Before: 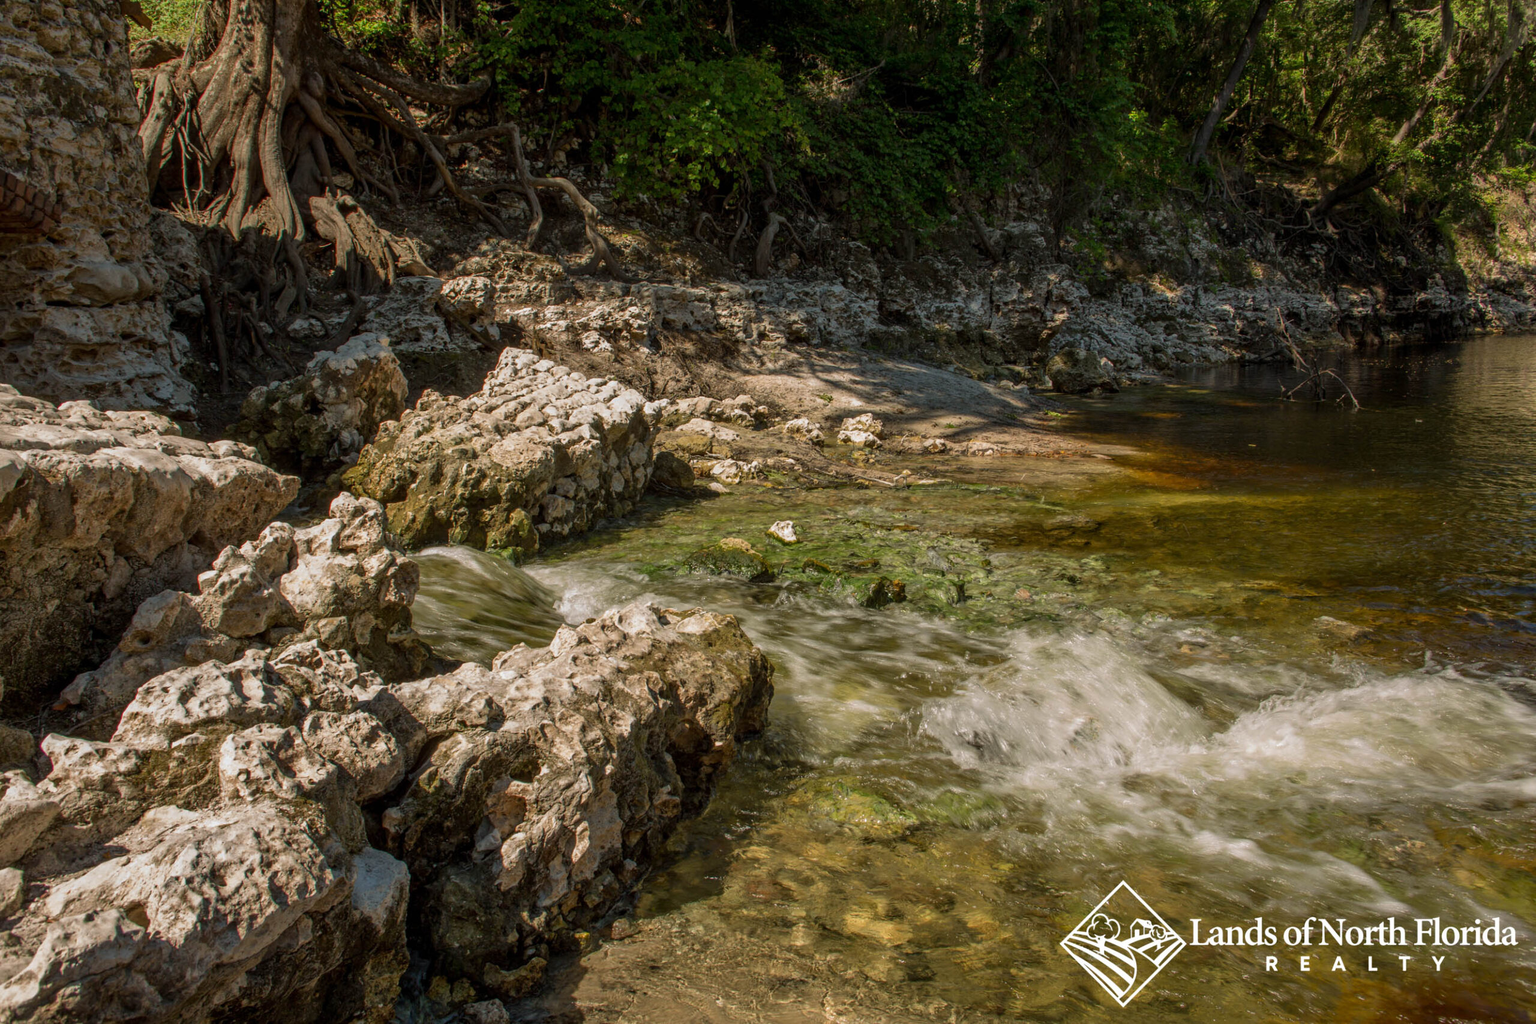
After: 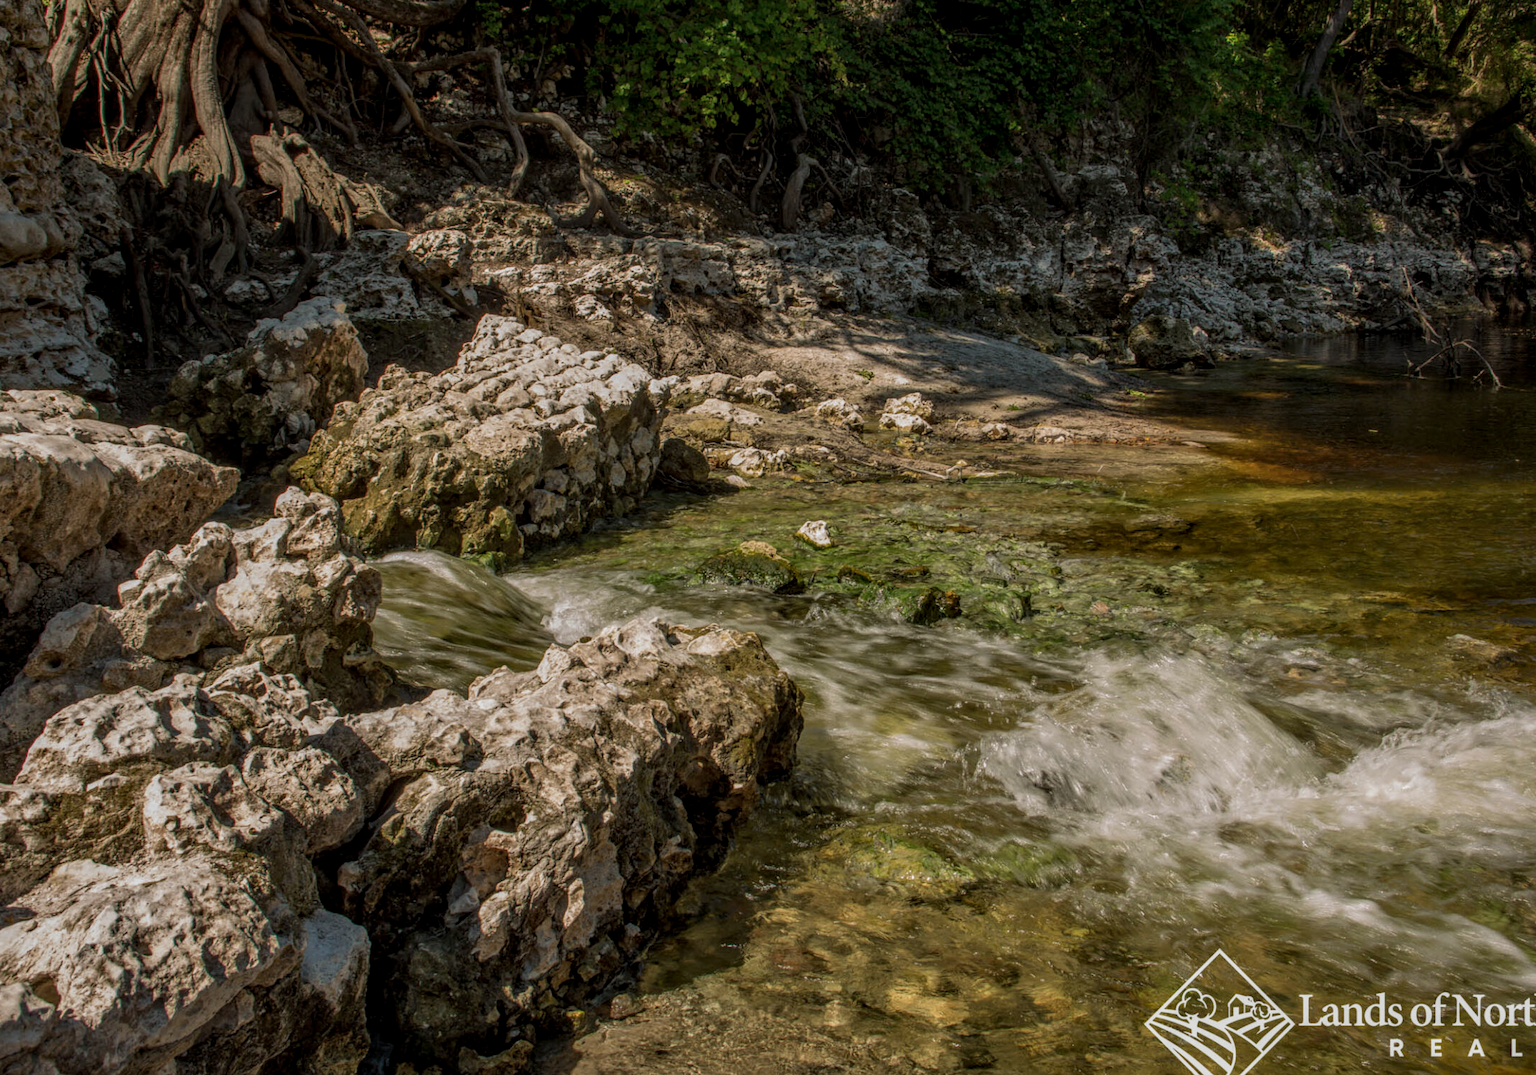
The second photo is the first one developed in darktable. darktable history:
crop: left 6.446%, top 8.188%, right 9.538%, bottom 3.548%
local contrast: highlights 0%, shadows 0%, detail 133%
color zones: curves: ch1 [(0.077, 0.436) (0.25, 0.5) (0.75, 0.5)]
exposure: exposure -0.36 EV, compensate highlight preservation false
